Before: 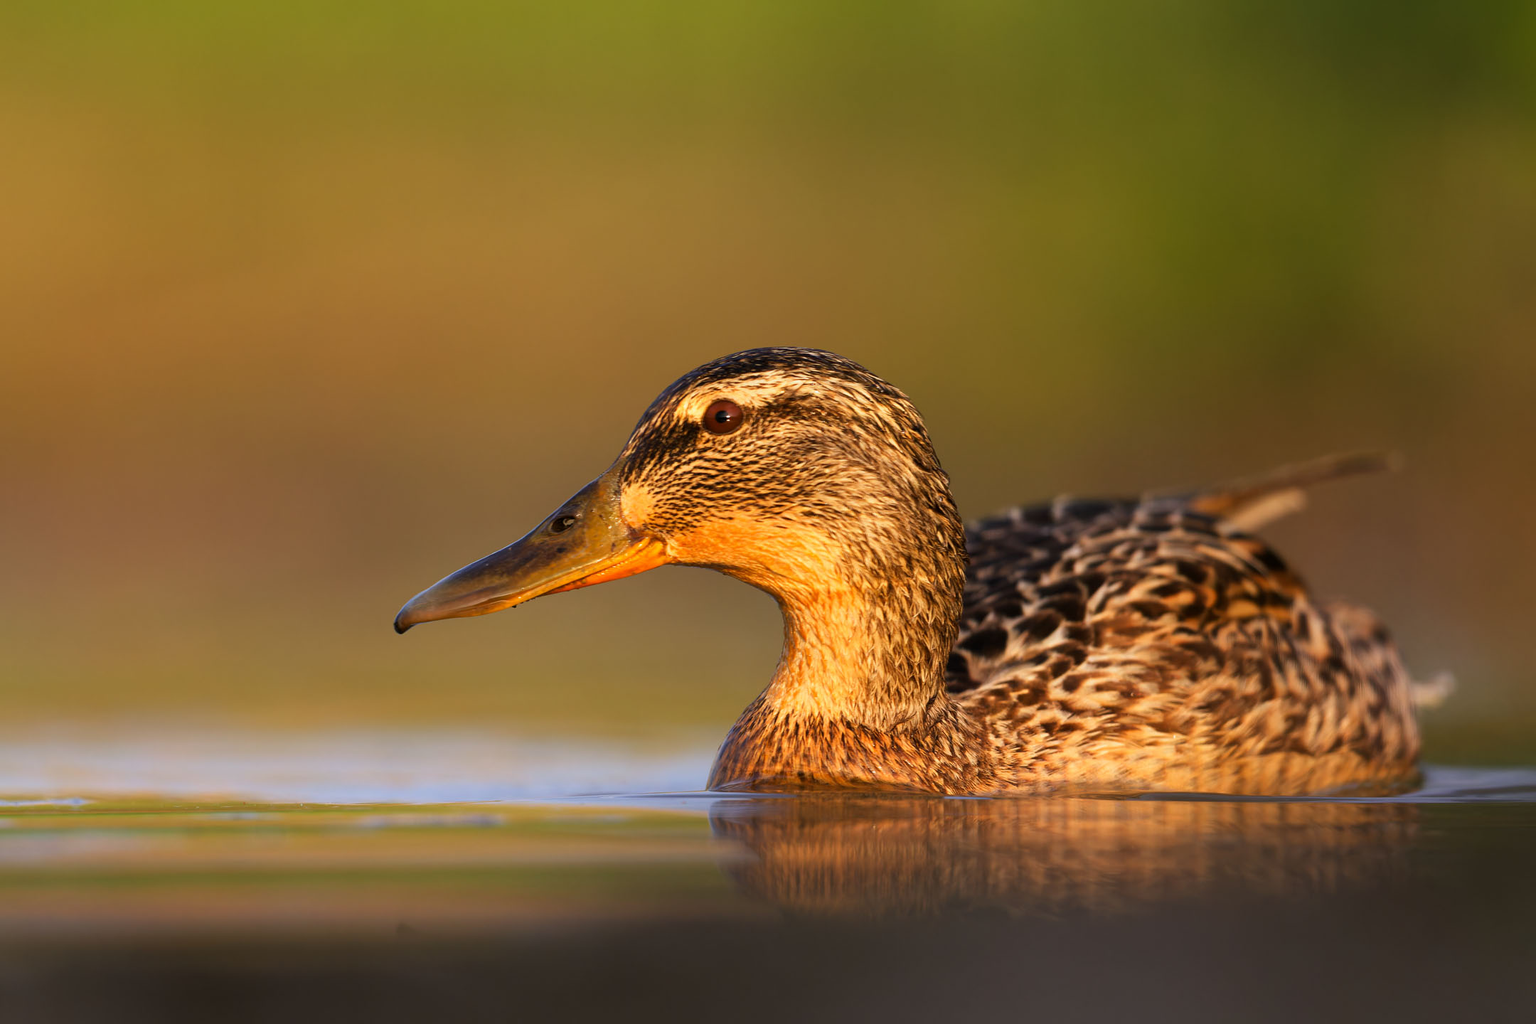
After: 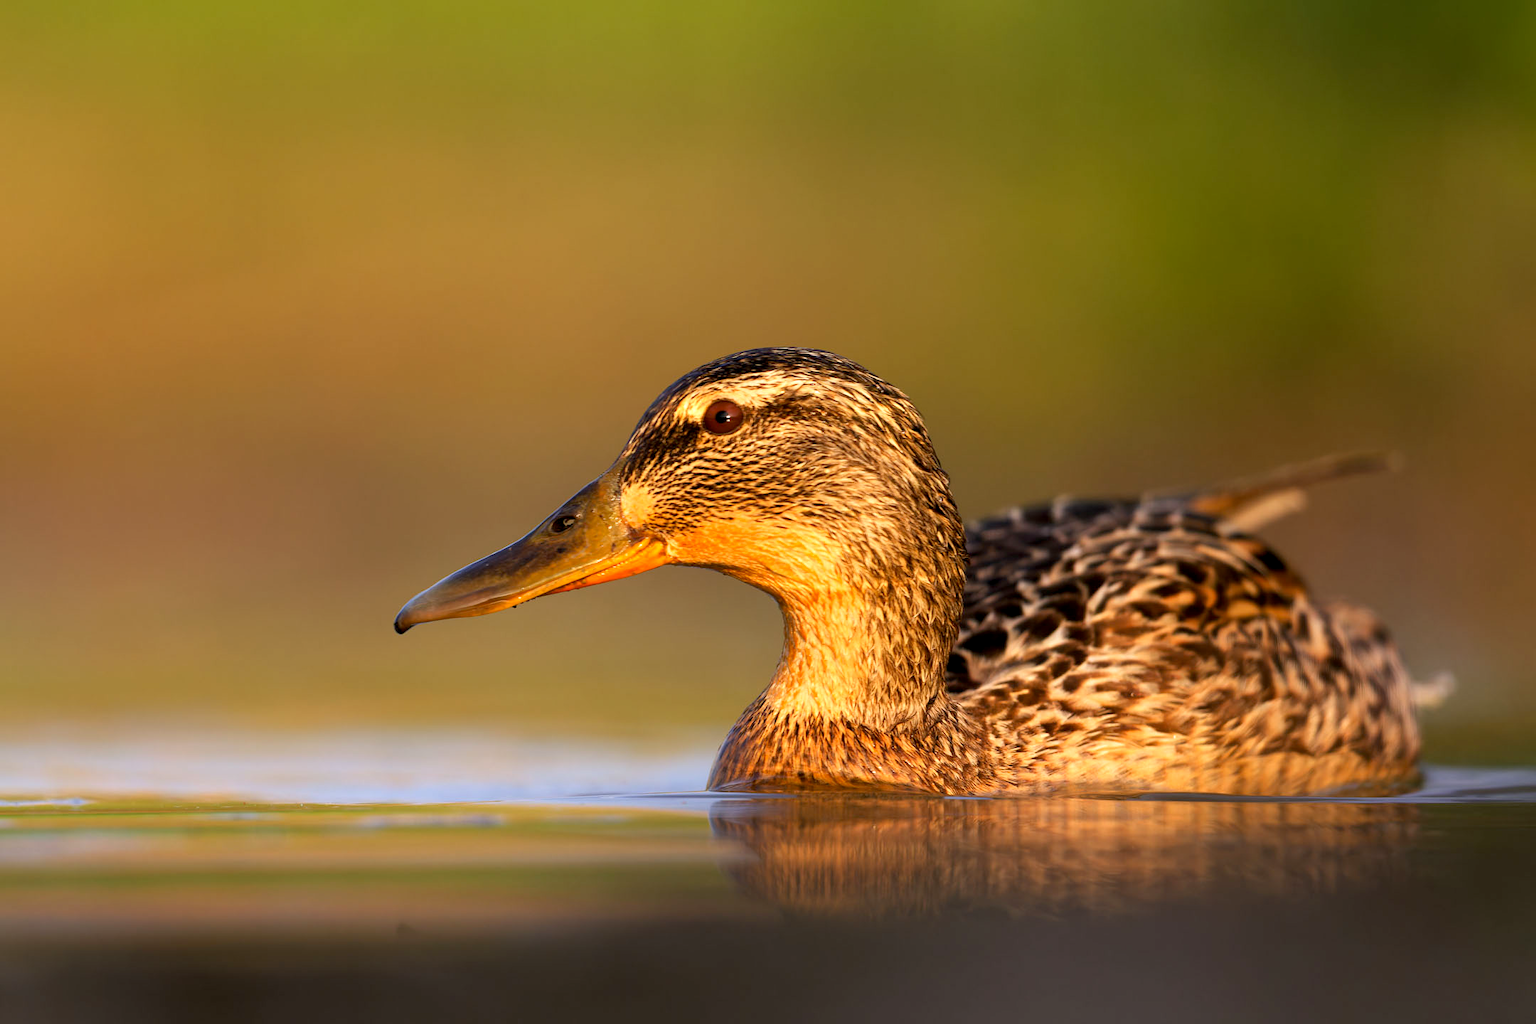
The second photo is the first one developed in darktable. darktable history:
exposure: black level correction 0.005, exposure 0.273 EV, compensate exposure bias true, compensate highlight preservation false
